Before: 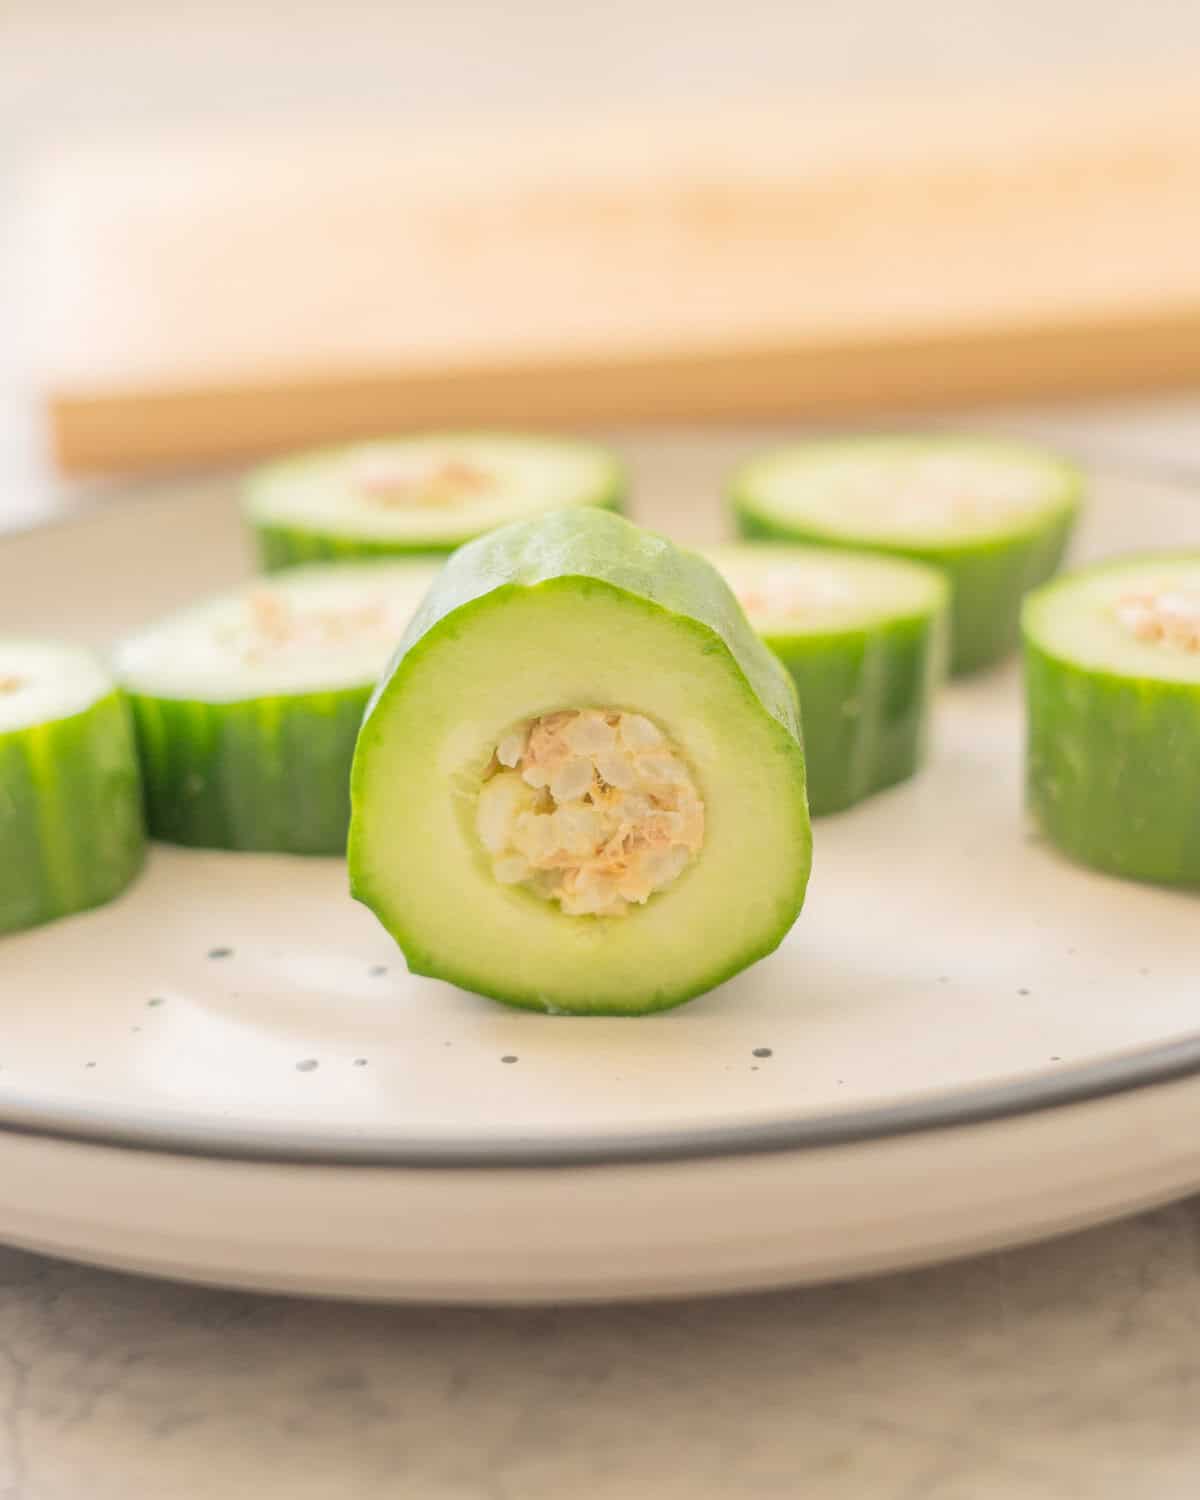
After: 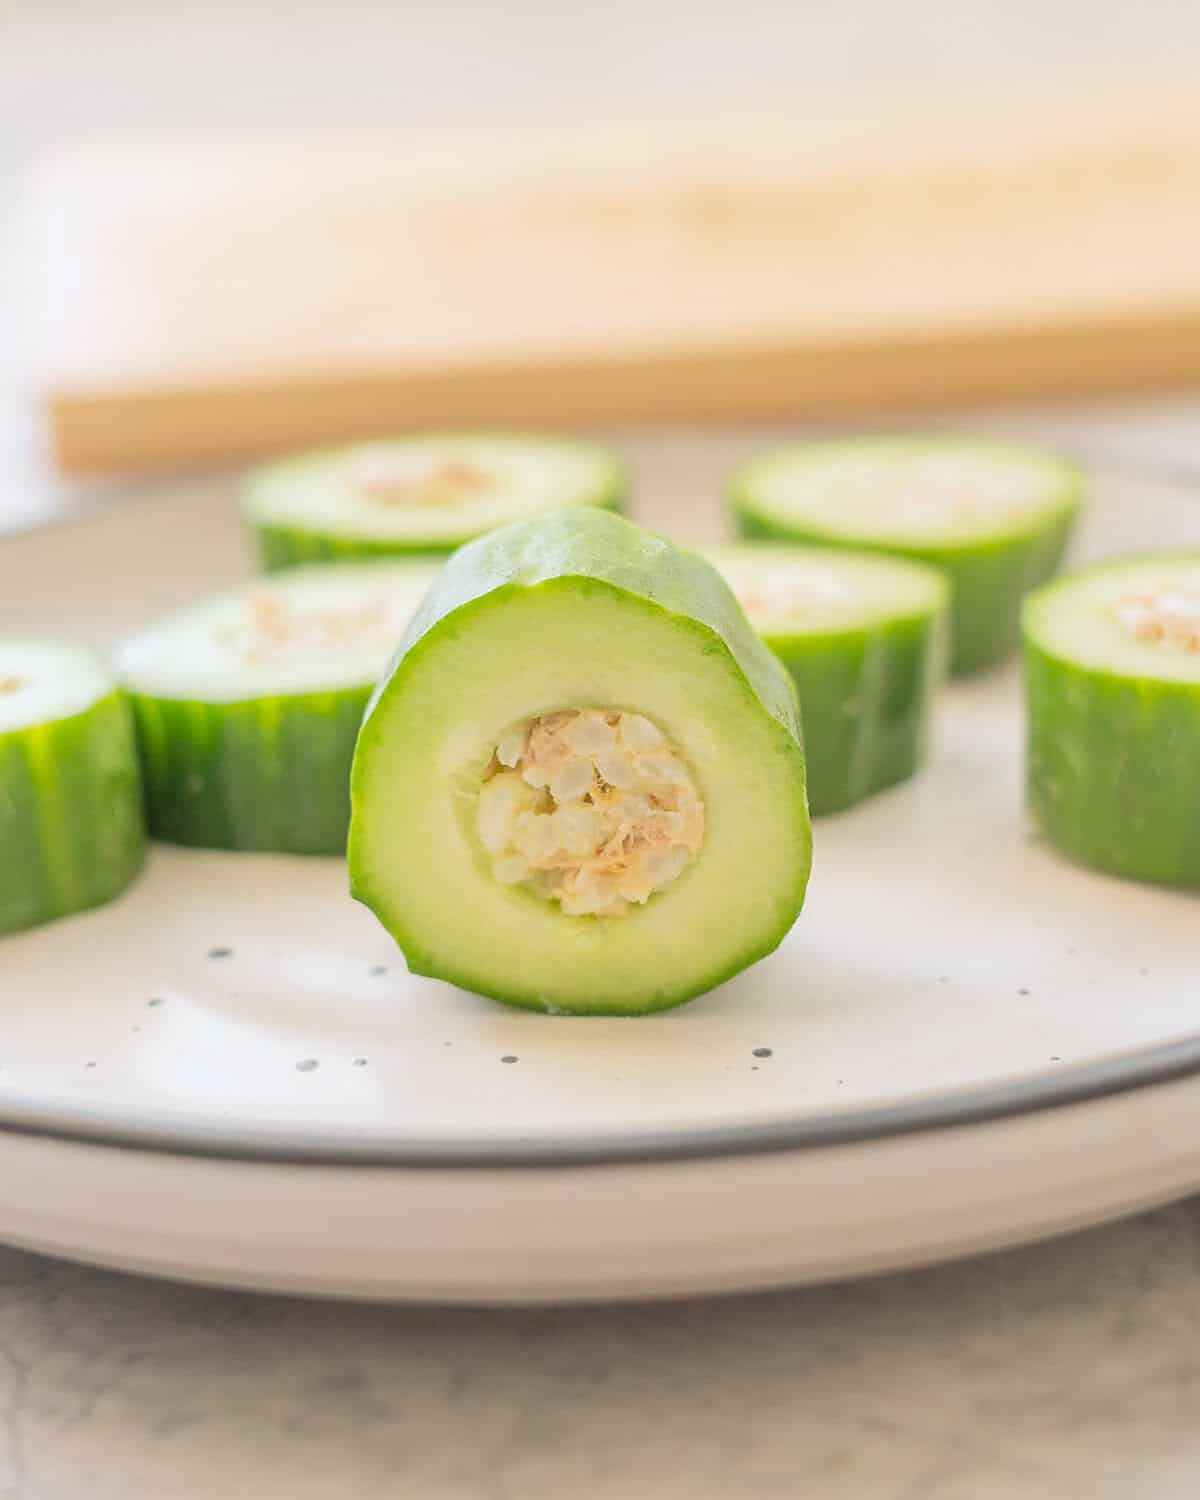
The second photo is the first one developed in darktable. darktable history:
white balance: red 0.976, blue 1.04
sharpen: radius 1.864, amount 0.398, threshold 1.271
